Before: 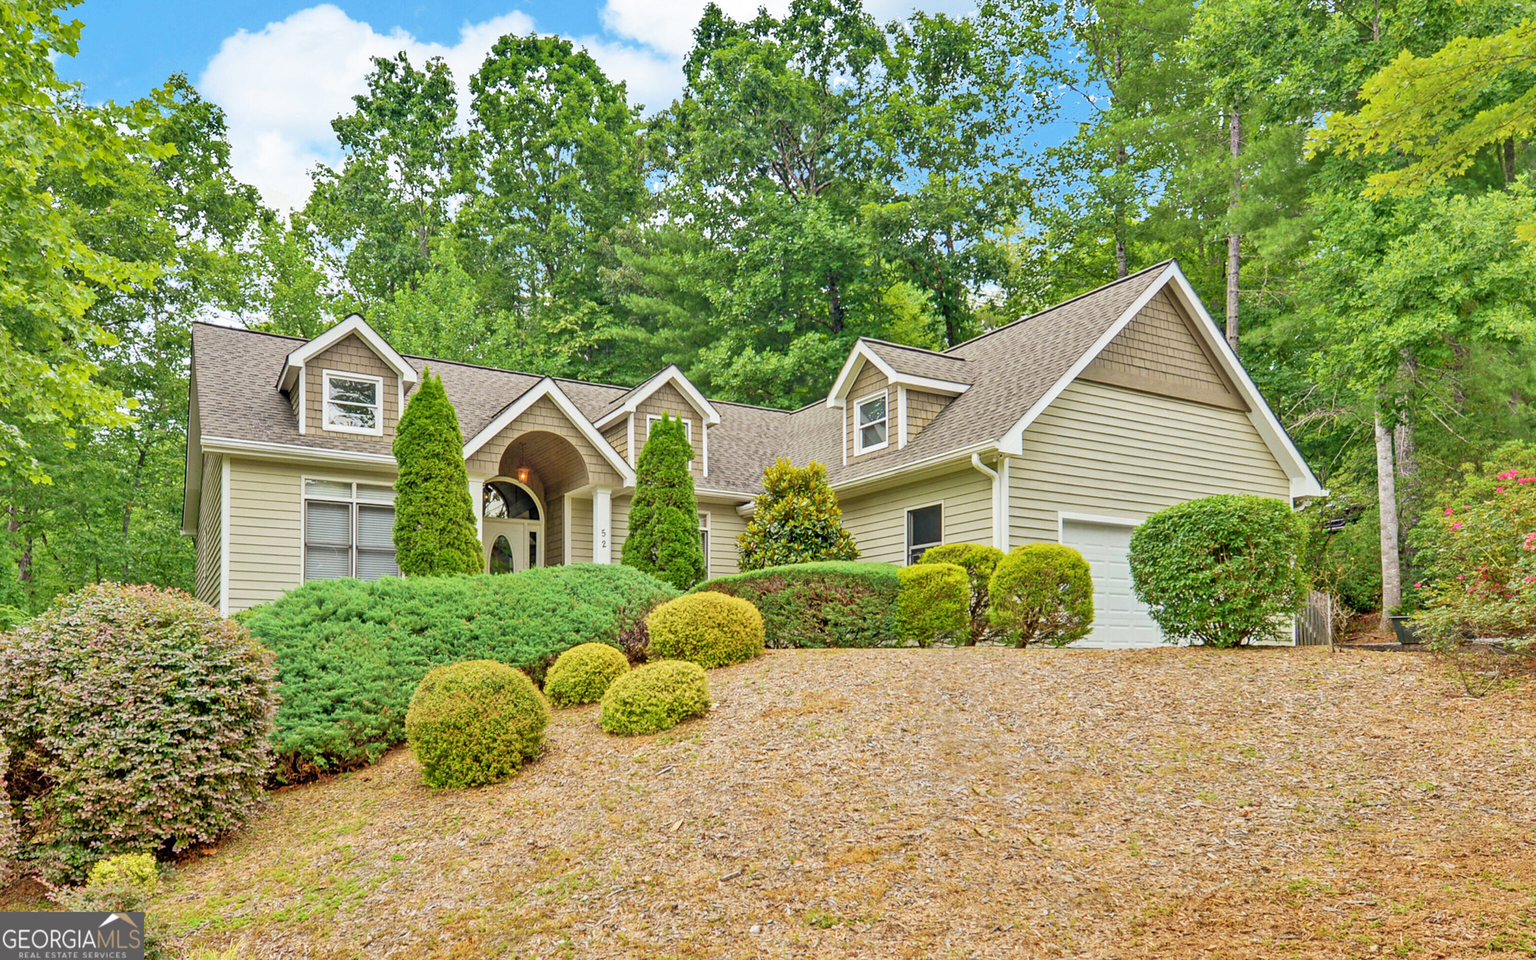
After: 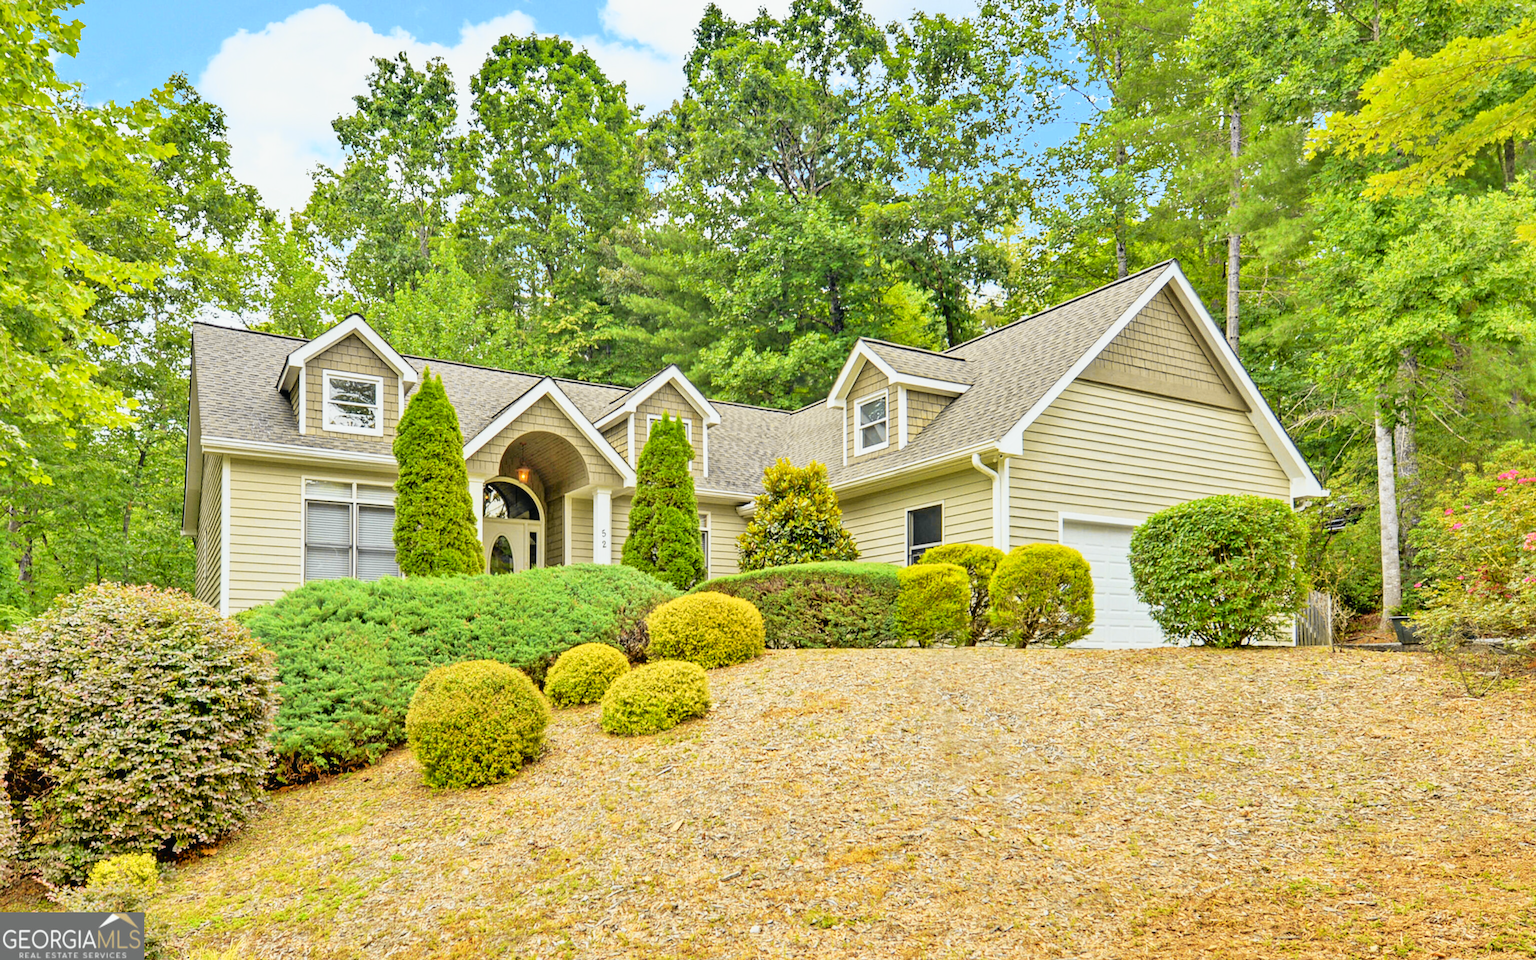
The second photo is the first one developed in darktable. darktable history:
tone curve: curves: ch0 [(0, 0.013) (0.129, 0.1) (0.327, 0.382) (0.489, 0.573) (0.66, 0.748) (0.858, 0.926) (1, 0.977)]; ch1 [(0, 0) (0.353, 0.344) (0.45, 0.46) (0.498, 0.495) (0.521, 0.506) (0.563, 0.559) (0.592, 0.585) (0.657, 0.655) (1, 1)]; ch2 [(0, 0) (0.333, 0.346) (0.375, 0.375) (0.427, 0.44) (0.5, 0.501) (0.505, 0.499) (0.528, 0.533) (0.579, 0.61) (0.612, 0.644) (0.66, 0.715) (1, 1)], color space Lab, independent channels, preserve colors none
